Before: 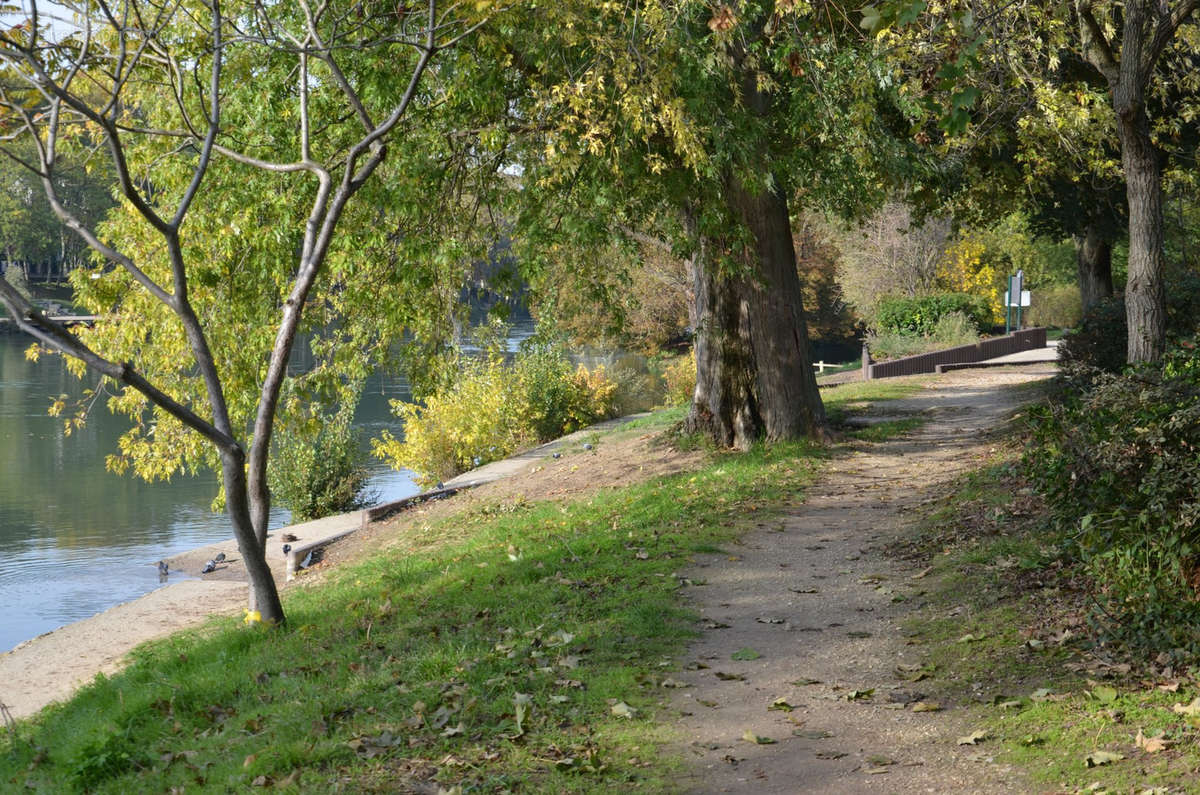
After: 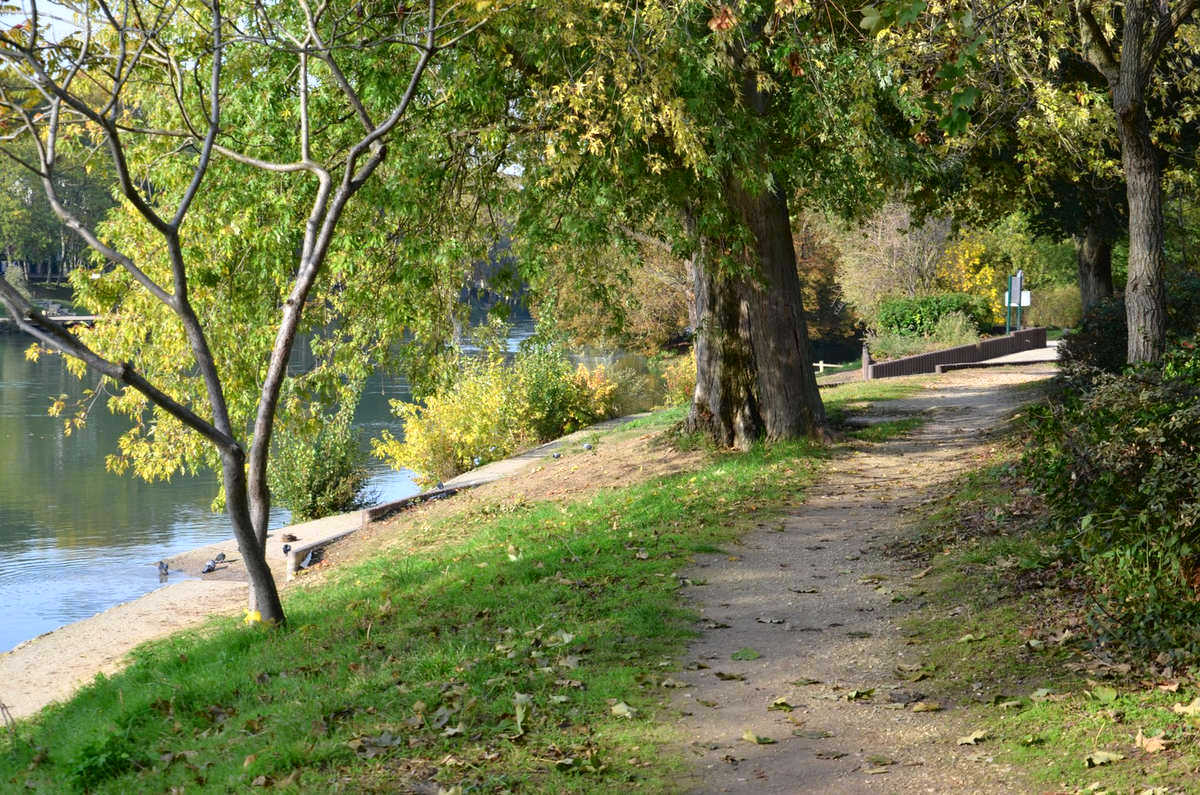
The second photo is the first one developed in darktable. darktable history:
tone curve: curves: ch0 [(0, 0.01) (0.037, 0.032) (0.131, 0.108) (0.275, 0.286) (0.483, 0.517) (0.61, 0.661) (0.697, 0.768) (0.797, 0.876) (0.888, 0.952) (0.997, 0.995)]; ch1 [(0, 0) (0.312, 0.262) (0.425, 0.402) (0.5, 0.5) (0.527, 0.532) (0.556, 0.585) (0.683, 0.706) (0.746, 0.77) (1, 1)]; ch2 [(0, 0) (0.223, 0.185) (0.333, 0.284) (0.432, 0.4) (0.502, 0.502) (0.525, 0.527) (0.545, 0.564) (0.587, 0.613) (0.636, 0.654) (0.711, 0.729) (0.845, 0.855) (0.998, 0.977)], color space Lab, independent channels, preserve colors none
